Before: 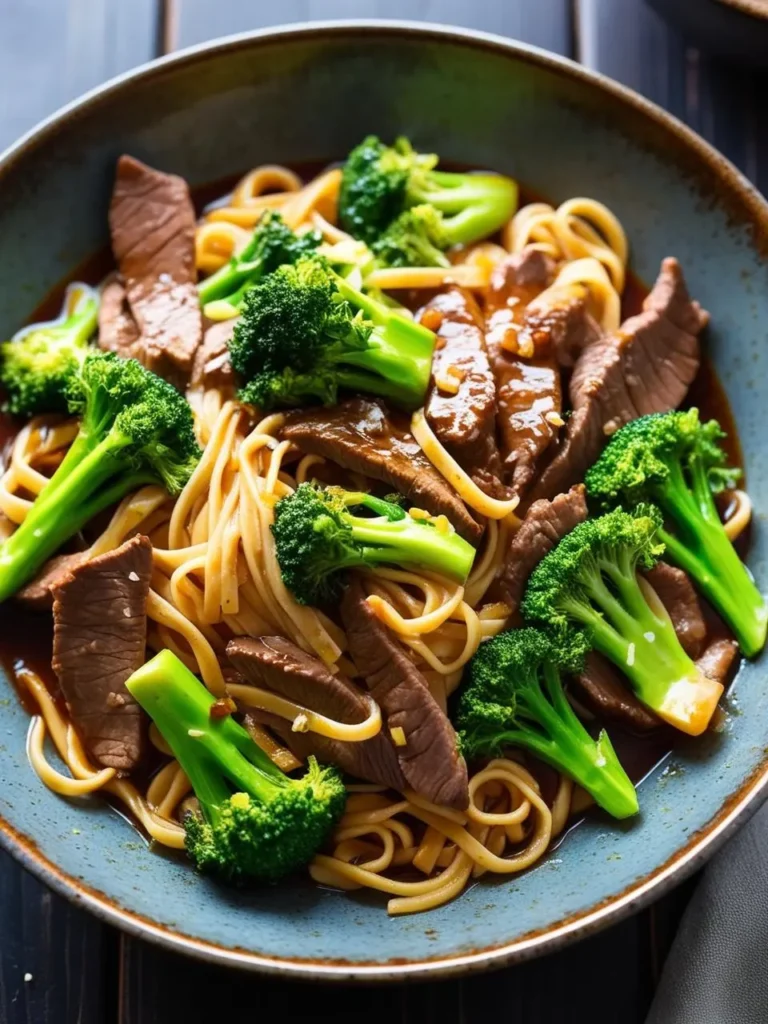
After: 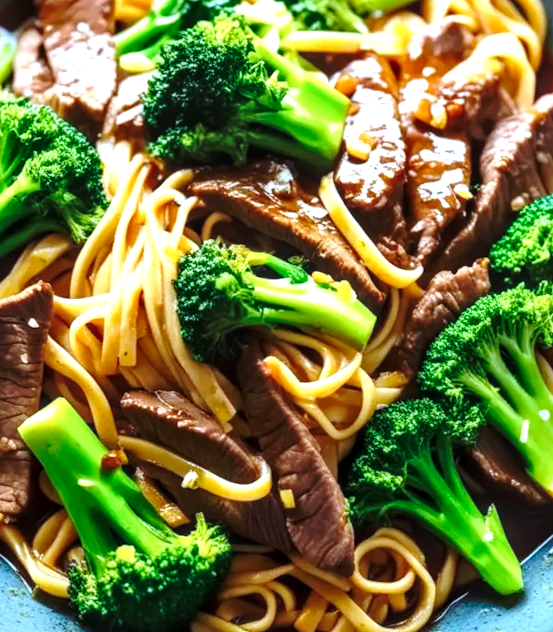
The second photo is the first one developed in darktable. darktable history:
local contrast: detail 130%
crop and rotate: angle -3.52°, left 9.761%, top 21.186%, right 12.432%, bottom 12.148%
color calibration: illuminant F (fluorescent), F source F9 (Cool White Deluxe 4150 K) – high CRI, x 0.374, y 0.373, temperature 4157.67 K
exposure: black level correction 0, exposure 0.698 EV, compensate highlight preservation false
base curve: curves: ch0 [(0, 0) (0.073, 0.04) (0.157, 0.139) (0.492, 0.492) (0.758, 0.758) (1, 1)], preserve colors none
